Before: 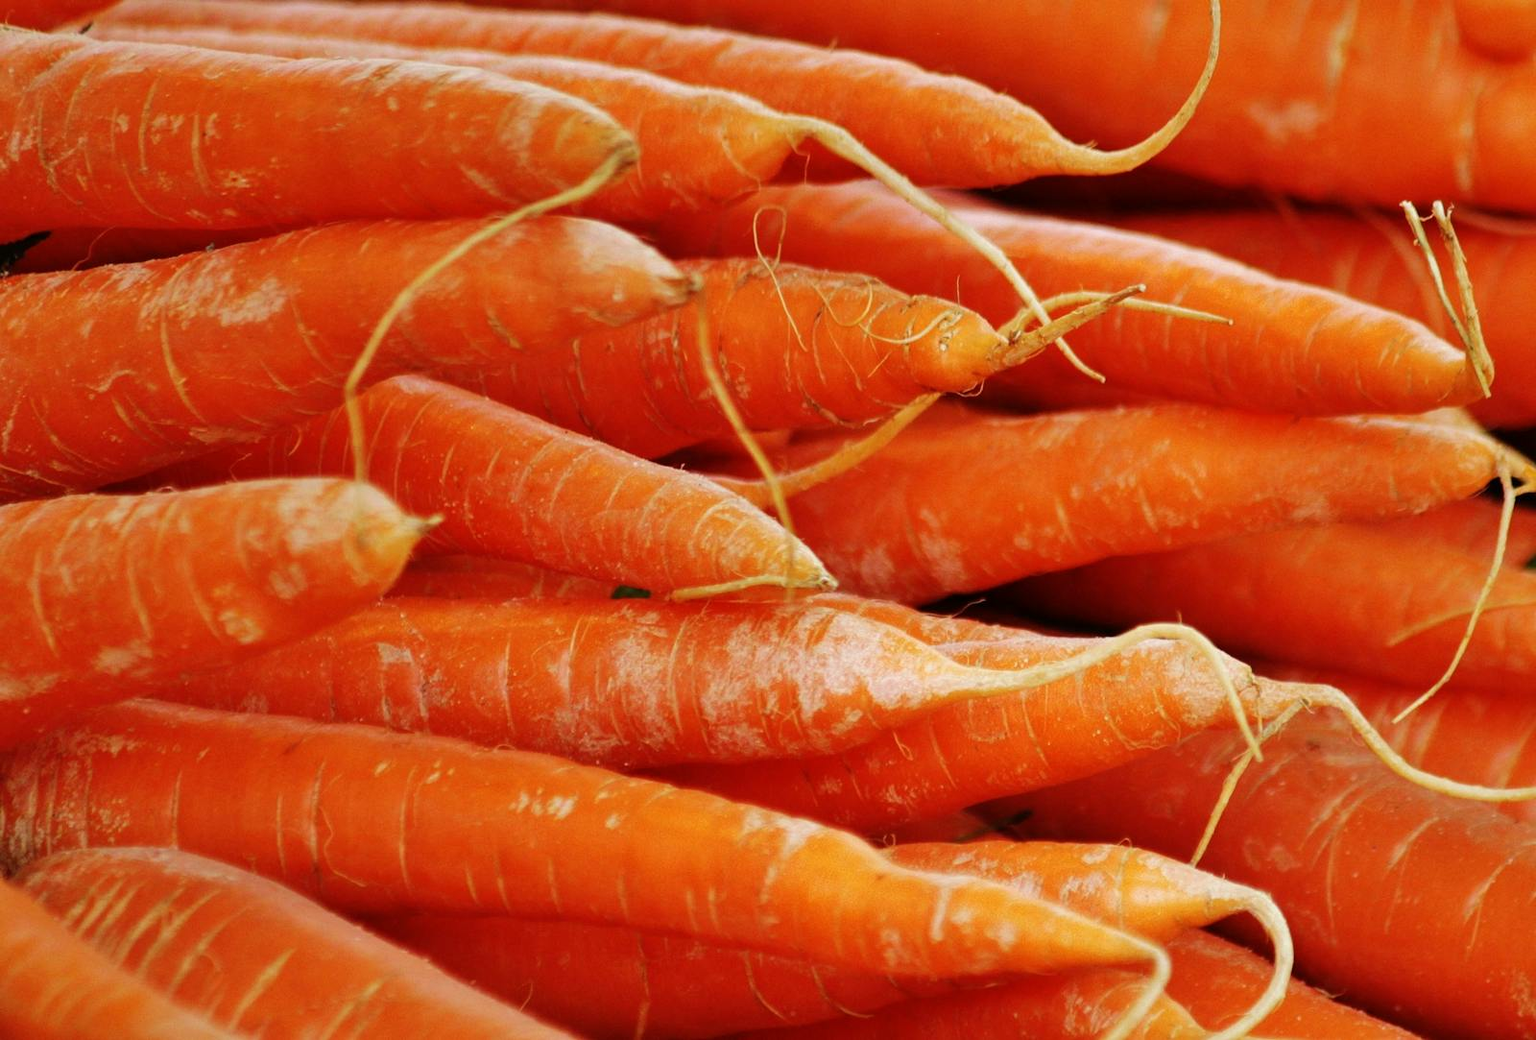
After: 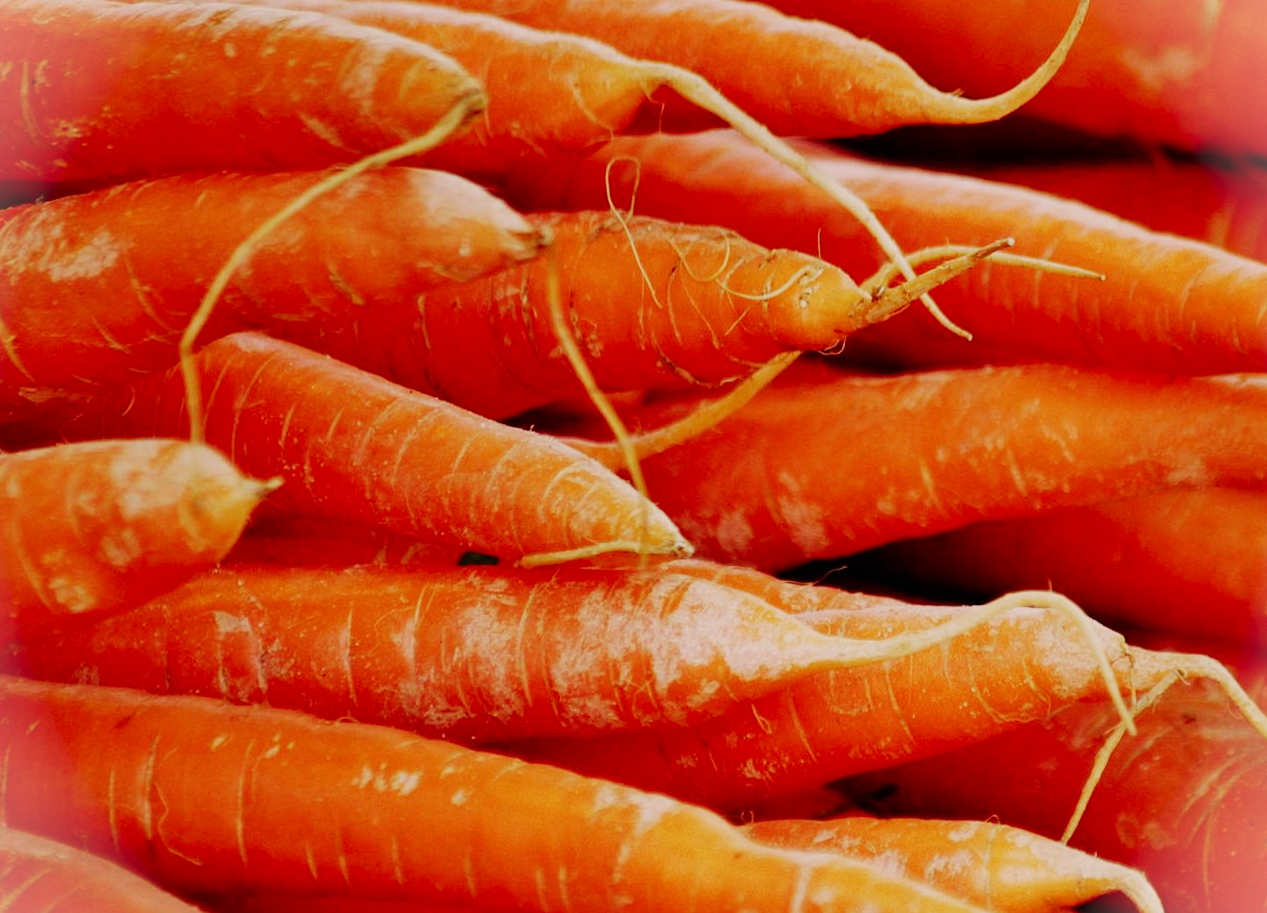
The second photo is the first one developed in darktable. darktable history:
vignetting: fall-off start 100%, brightness 0.3, saturation 0
color correction: highlights a* 5.81, highlights b* 4.84
sigmoid: skew -0.2, preserve hue 0%, red attenuation 0.1, red rotation 0.035, green attenuation 0.1, green rotation -0.017, blue attenuation 0.15, blue rotation -0.052, base primaries Rec2020
crop: left 11.225%, top 5.381%, right 9.565%, bottom 10.314%
